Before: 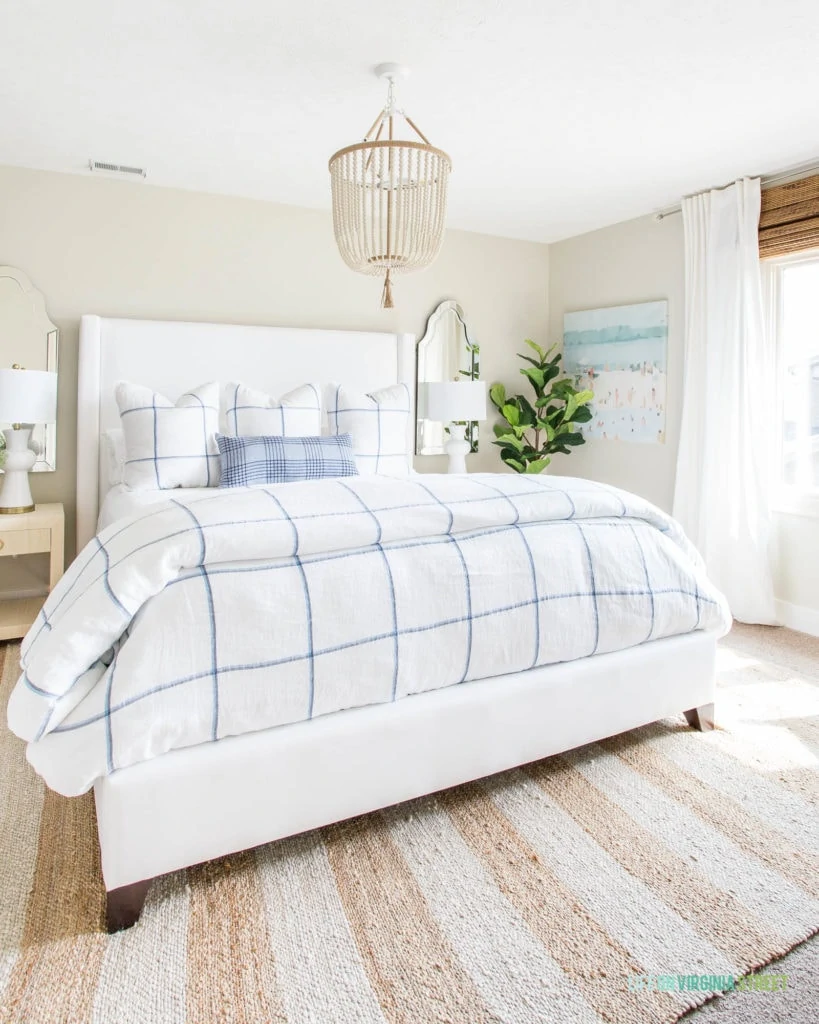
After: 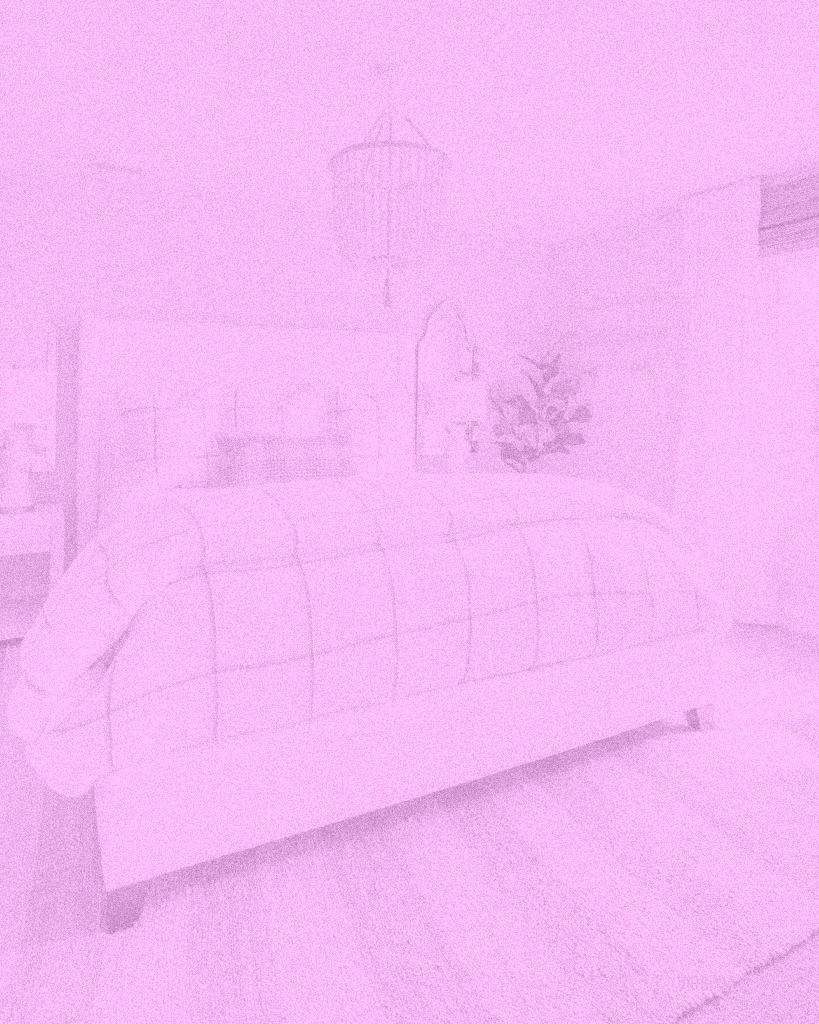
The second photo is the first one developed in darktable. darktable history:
shadows and highlights: shadows 80.73, white point adjustment -9.07, highlights -61.46, soften with gaussian
exposure: exposure -1.468 EV, compensate highlight preservation false
colorize: hue 331.2°, saturation 69%, source mix 30.28%, lightness 69.02%, version 1
grain: coarseness 14.49 ISO, strength 48.04%, mid-tones bias 35%
